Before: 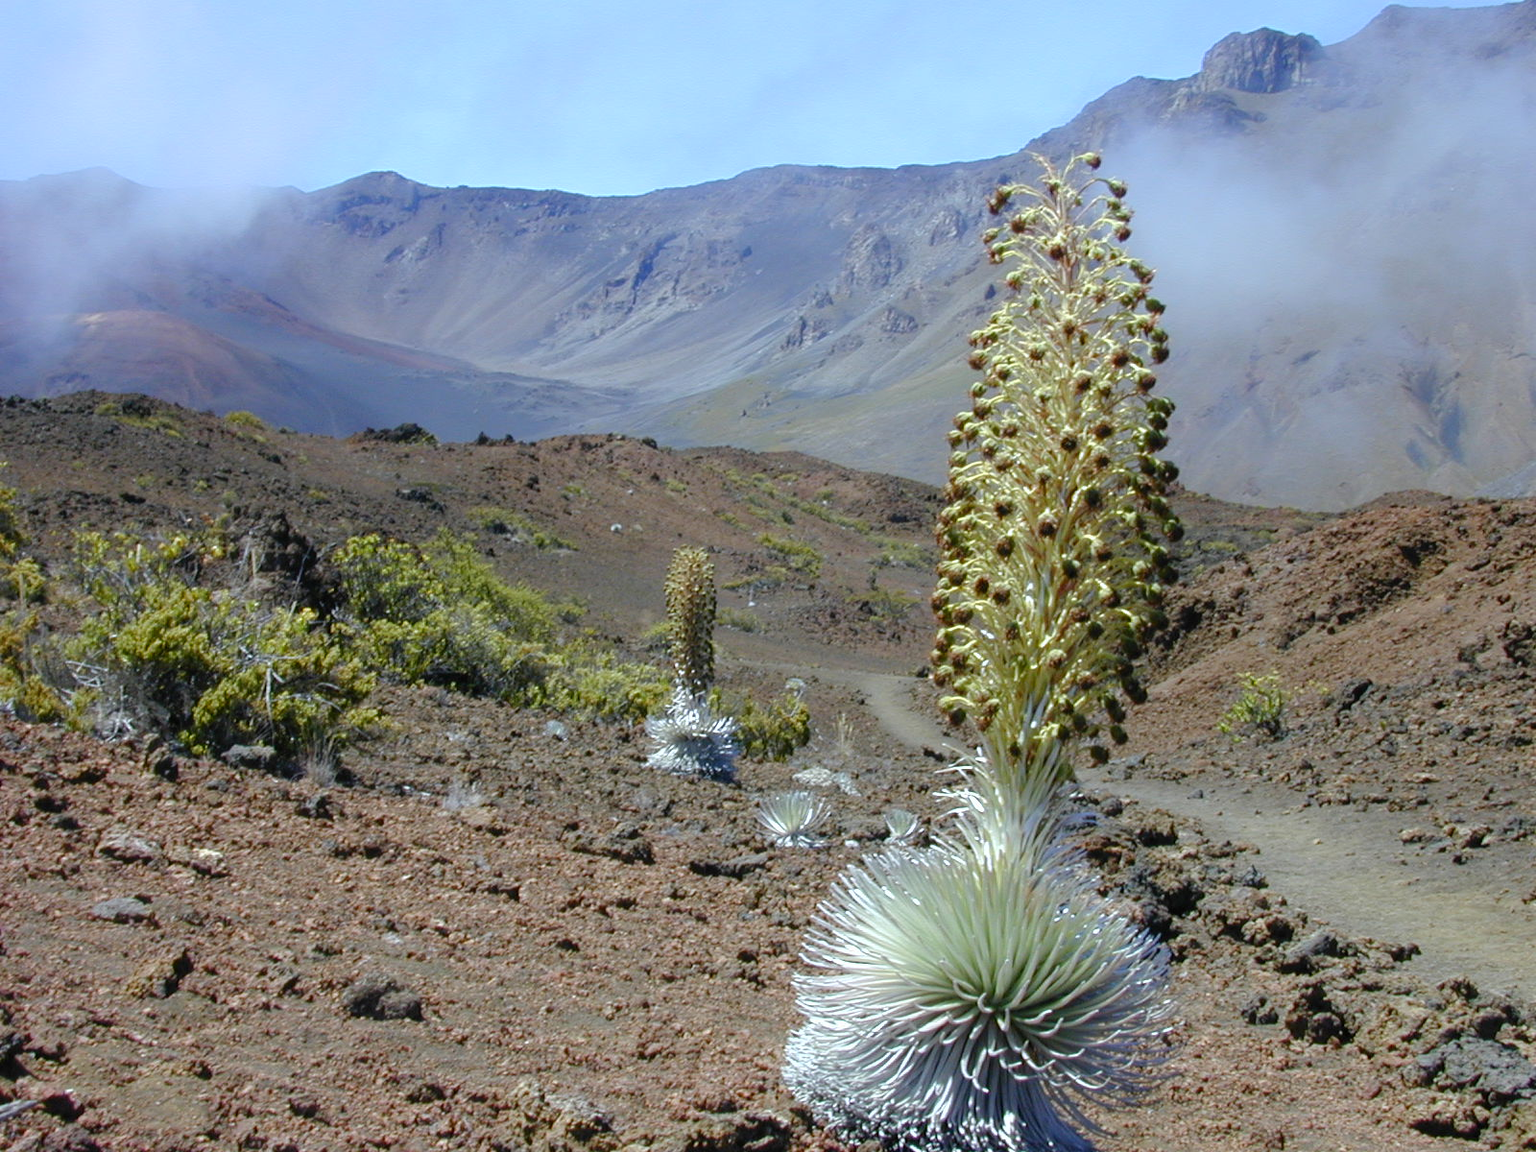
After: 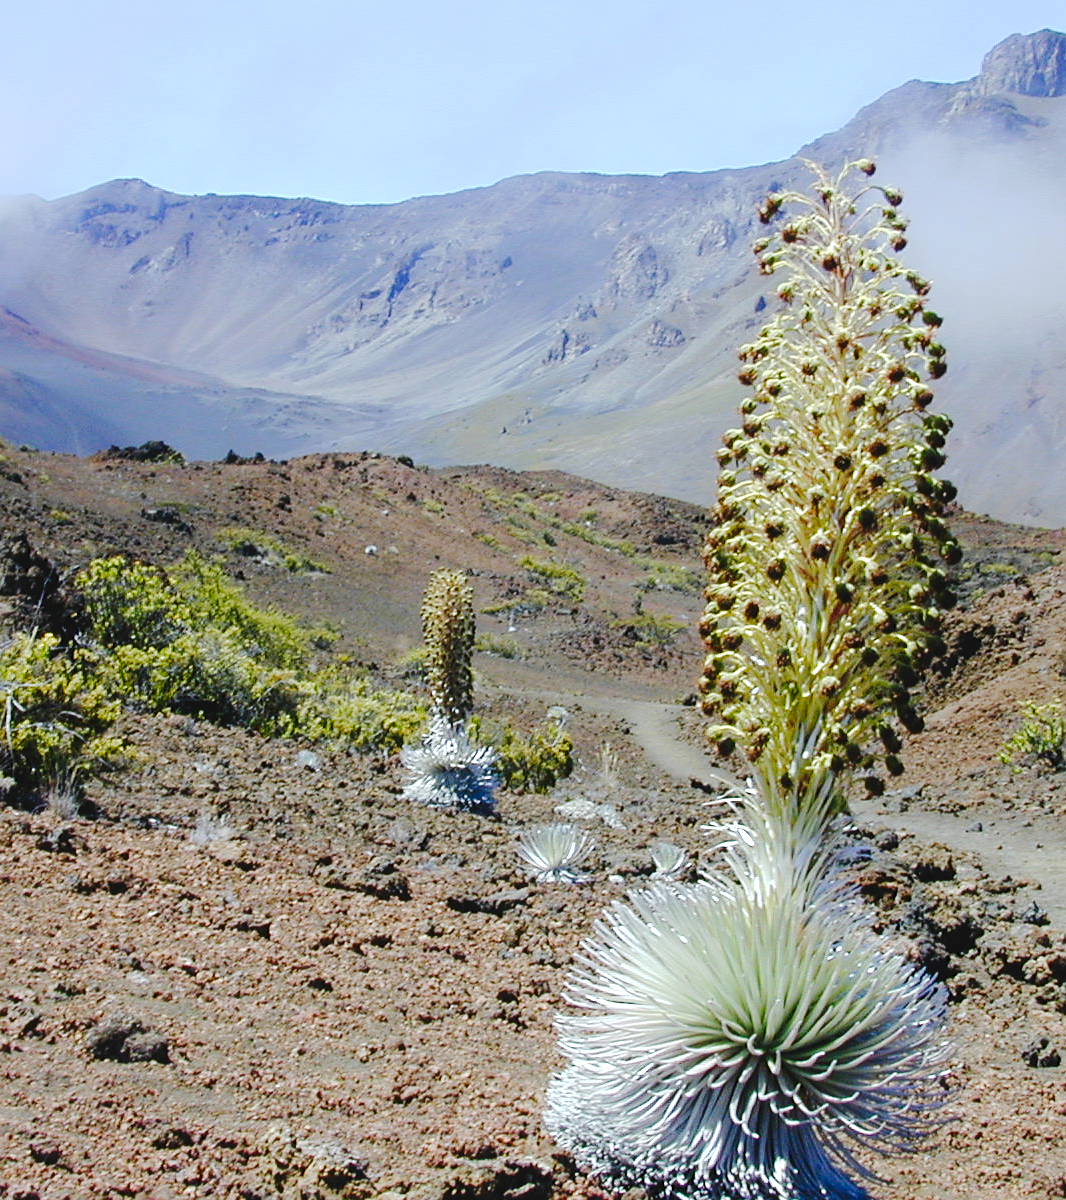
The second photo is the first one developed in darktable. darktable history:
crop: left 16.989%, right 16.358%
sharpen: radius 1.835, amount 0.4, threshold 1.616
tone curve: curves: ch0 [(0, 0) (0.003, 0.054) (0.011, 0.057) (0.025, 0.056) (0.044, 0.062) (0.069, 0.071) (0.1, 0.088) (0.136, 0.111) (0.177, 0.146) (0.224, 0.19) (0.277, 0.261) (0.335, 0.363) (0.399, 0.458) (0.468, 0.562) (0.543, 0.653) (0.623, 0.725) (0.709, 0.801) (0.801, 0.853) (0.898, 0.915) (1, 1)], preserve colors none
